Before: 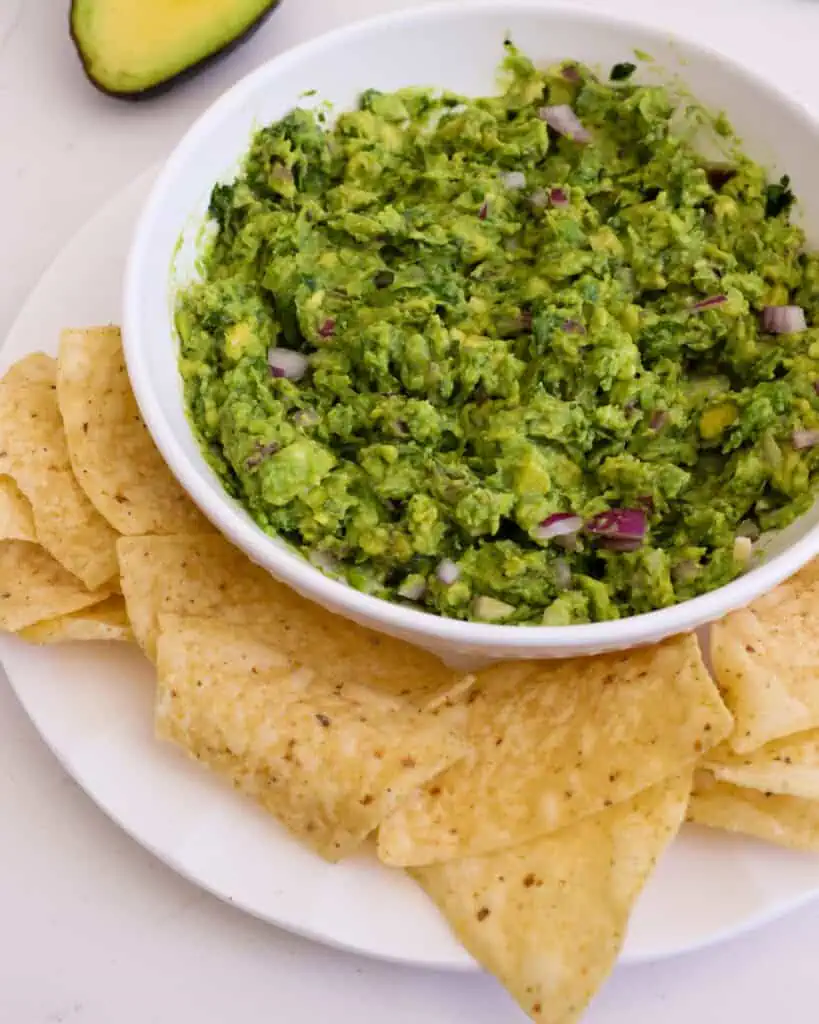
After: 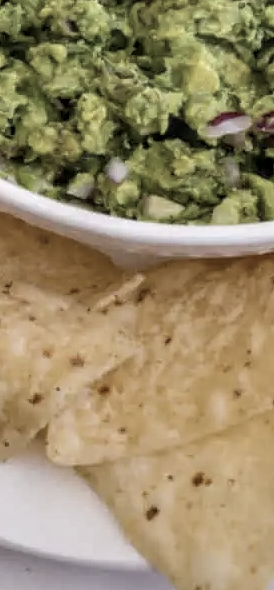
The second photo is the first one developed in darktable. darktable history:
contrast brightness saturation: contrast -0.264, saturation -0.441
shadows and highlights: shadows 37.47, highlights -28.18, soften with gaussian
crop: left 40.524%, top 39.231%, right 26.002%, bottom 3.127%
local contrast: highlights 1%, shadows 7%, detail 182%
tone equalizer: on, module defaults
